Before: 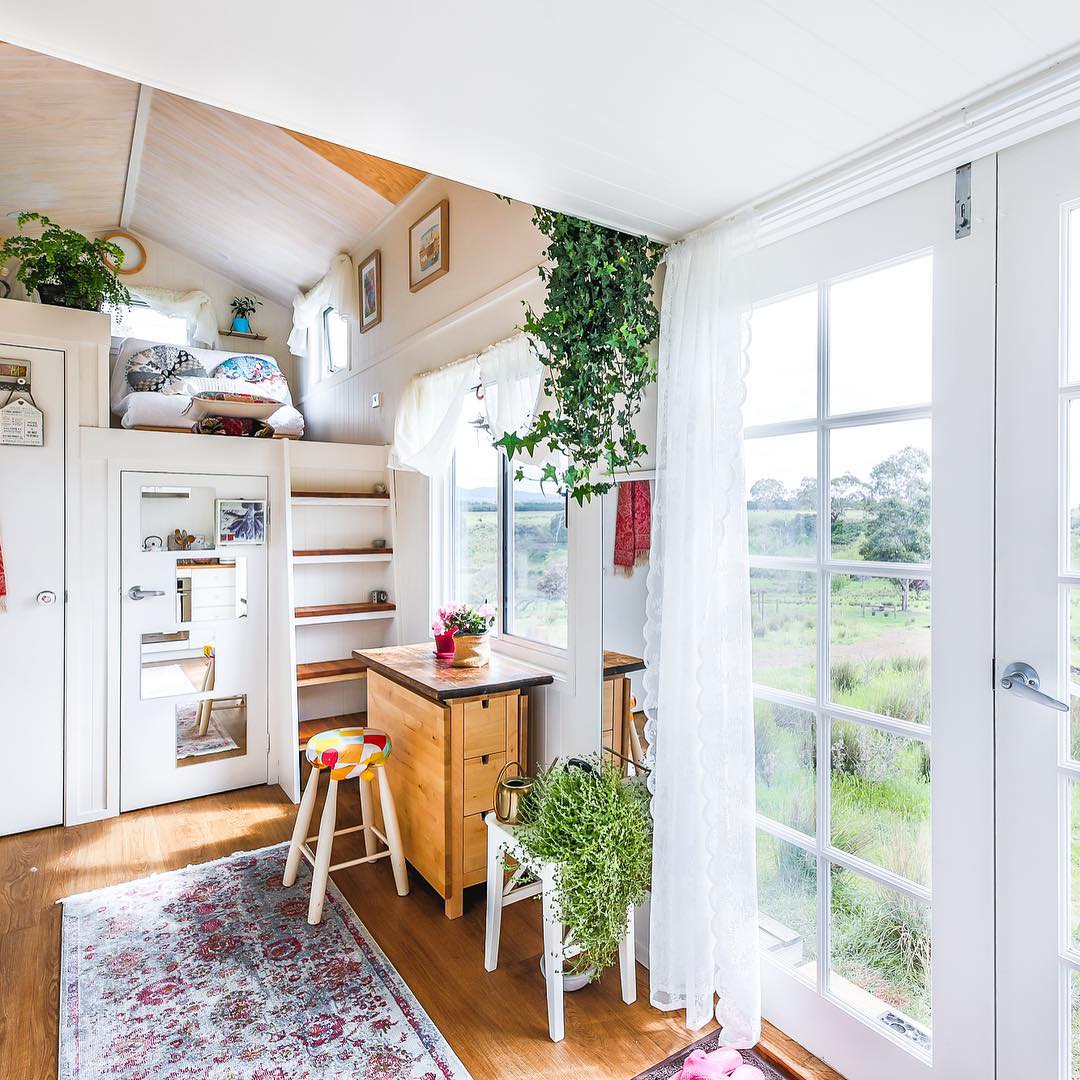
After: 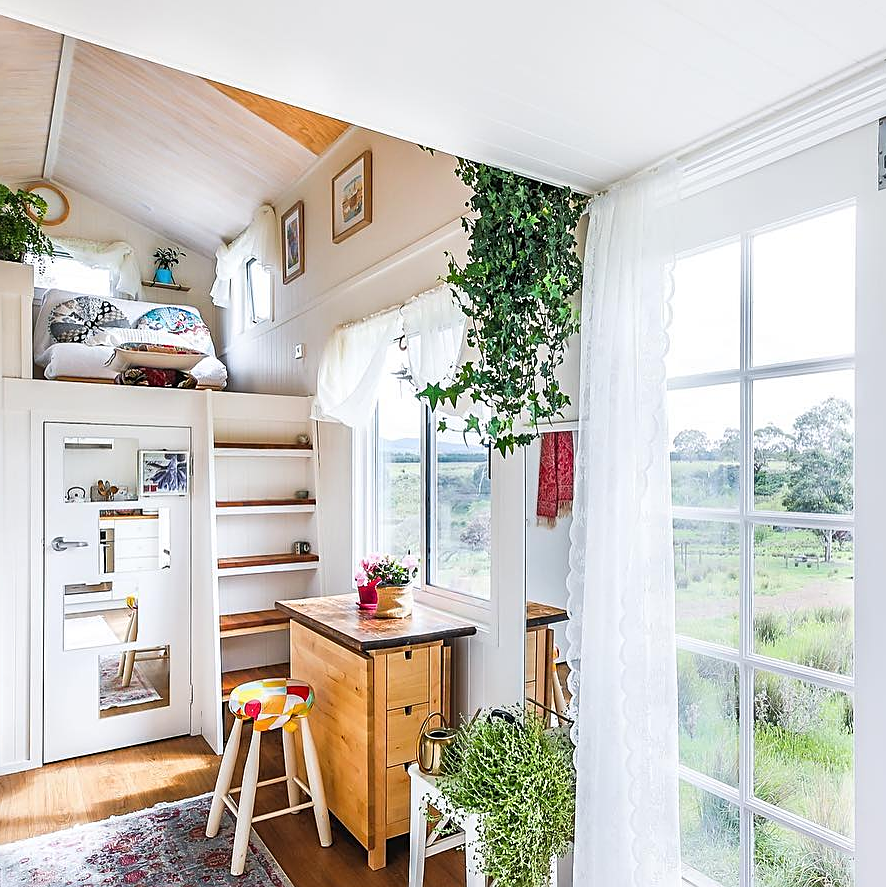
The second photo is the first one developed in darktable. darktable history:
crop and rotate: left 7.271%, top 4.575%, right 10.62%, bottom 13.272%
sharpen: on, module defaults
